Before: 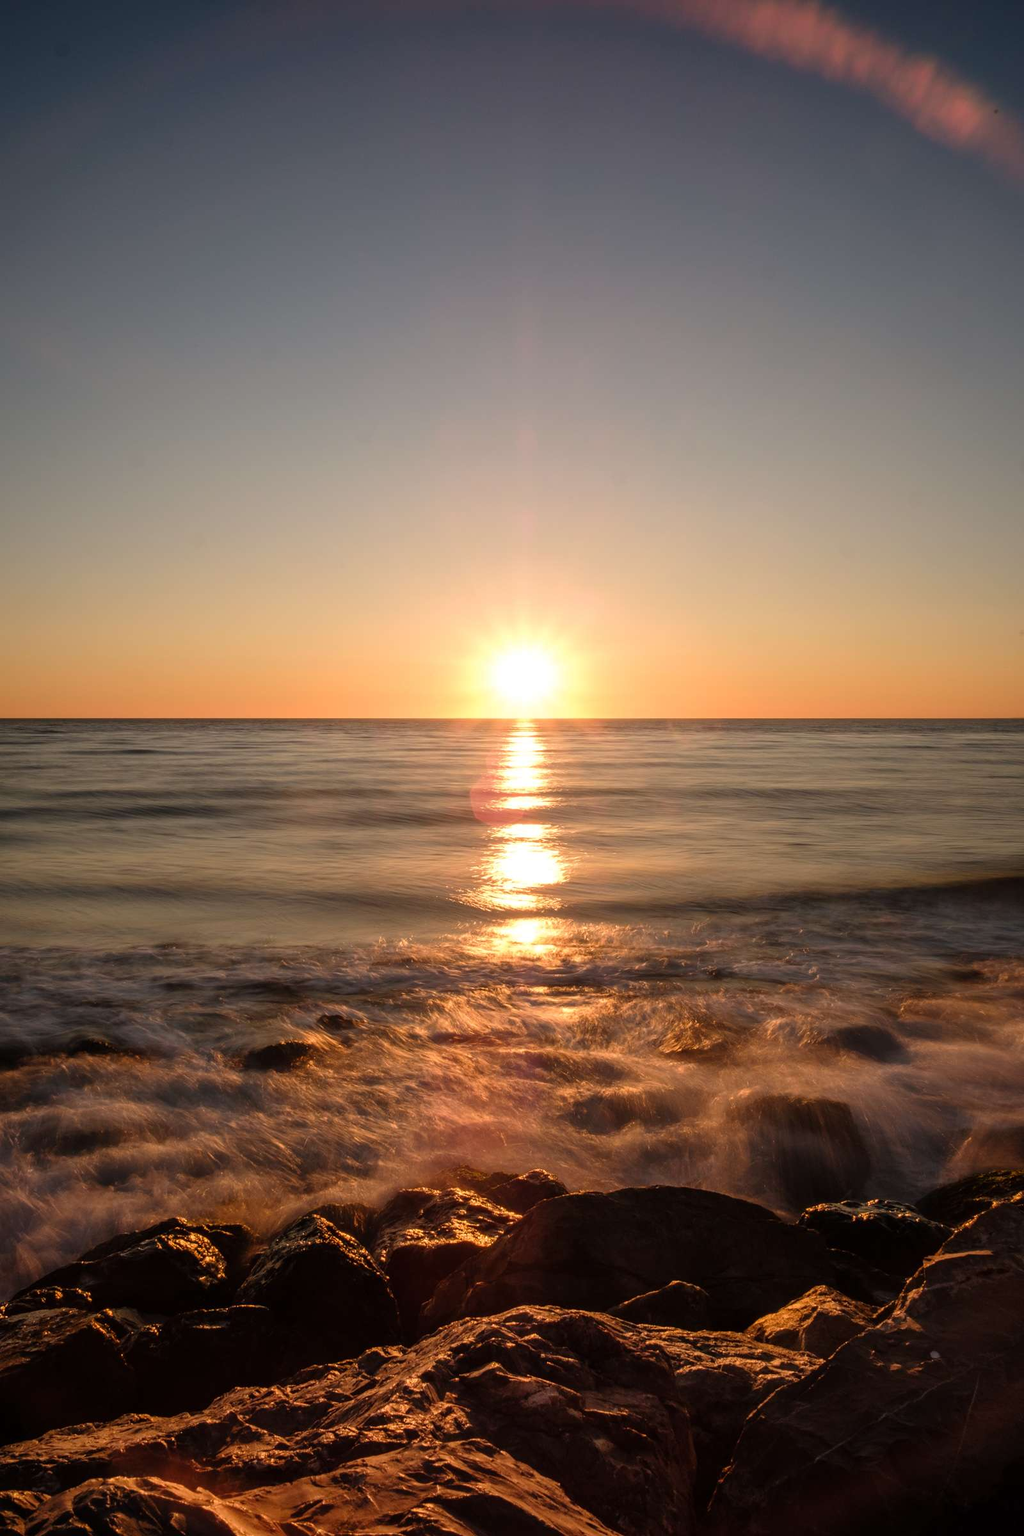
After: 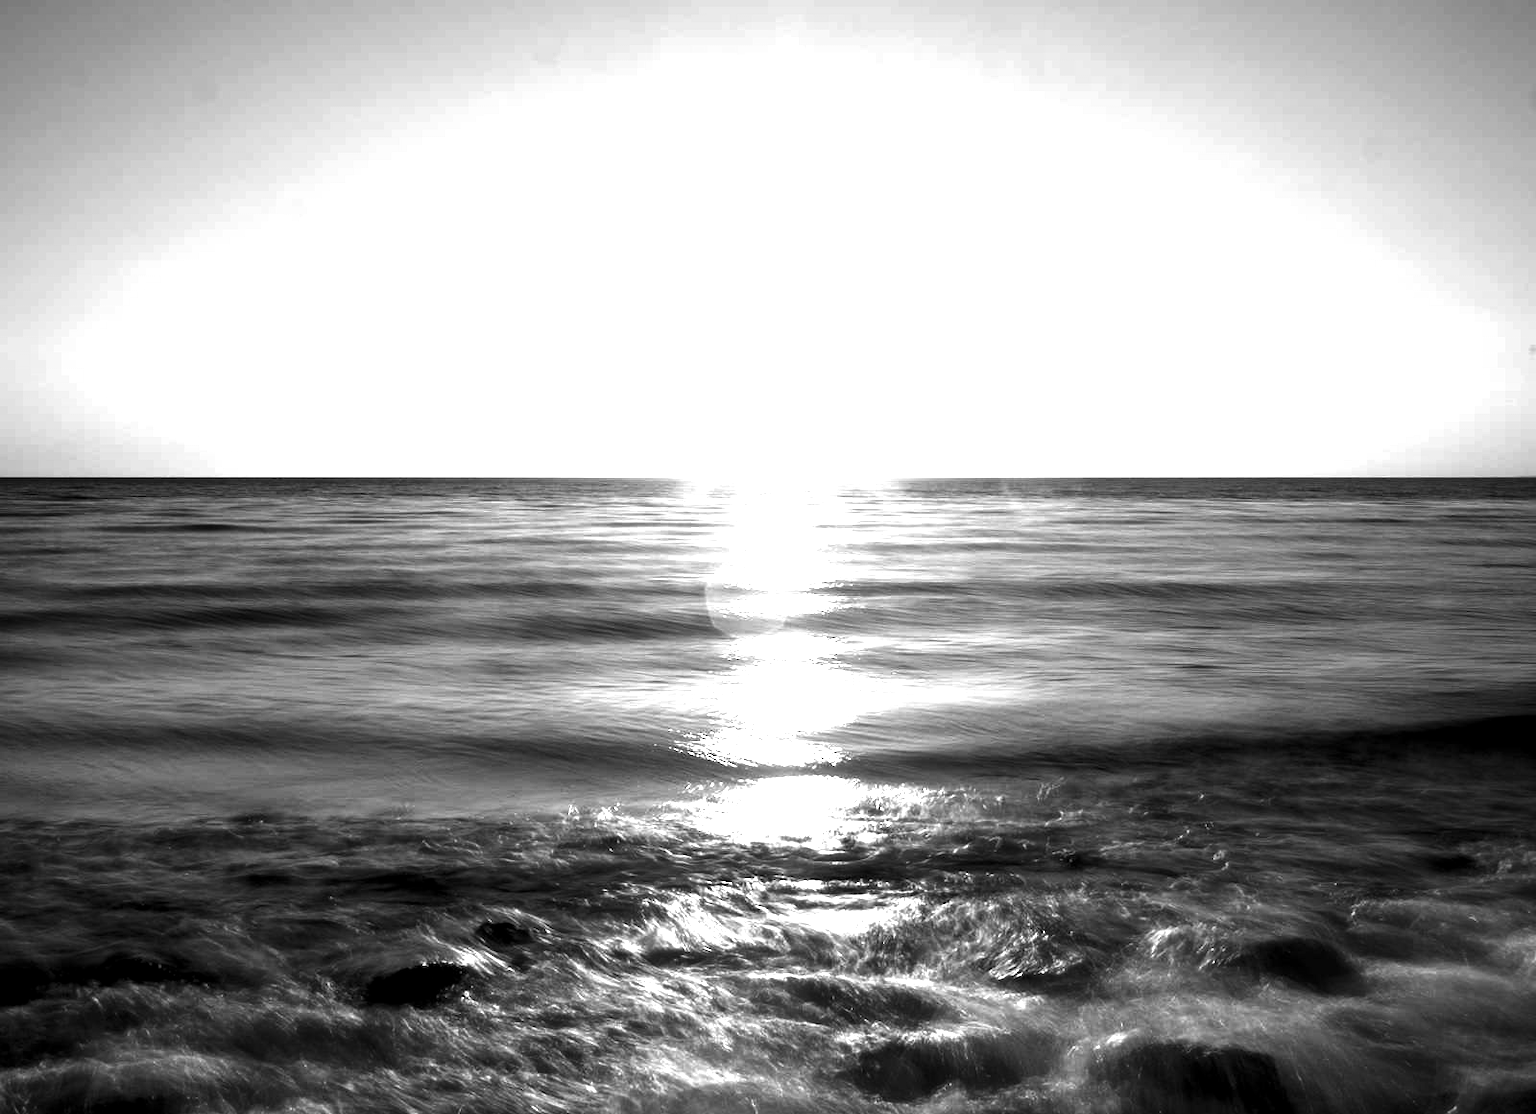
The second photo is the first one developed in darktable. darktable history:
exposure: black level correction 0, exposure 1.45 EV, compensate exposure bias true, compensate highlight preservation false
contrast brightness saturation: contrast 0.02, brightness -1, saturation -1
crop and rotate: top 26.056%, bottom 25.543%
rgb levels: levels [[0.027, 0.429, 0.996], [0, 0.5, 1], [0, 0.5, 1]]
